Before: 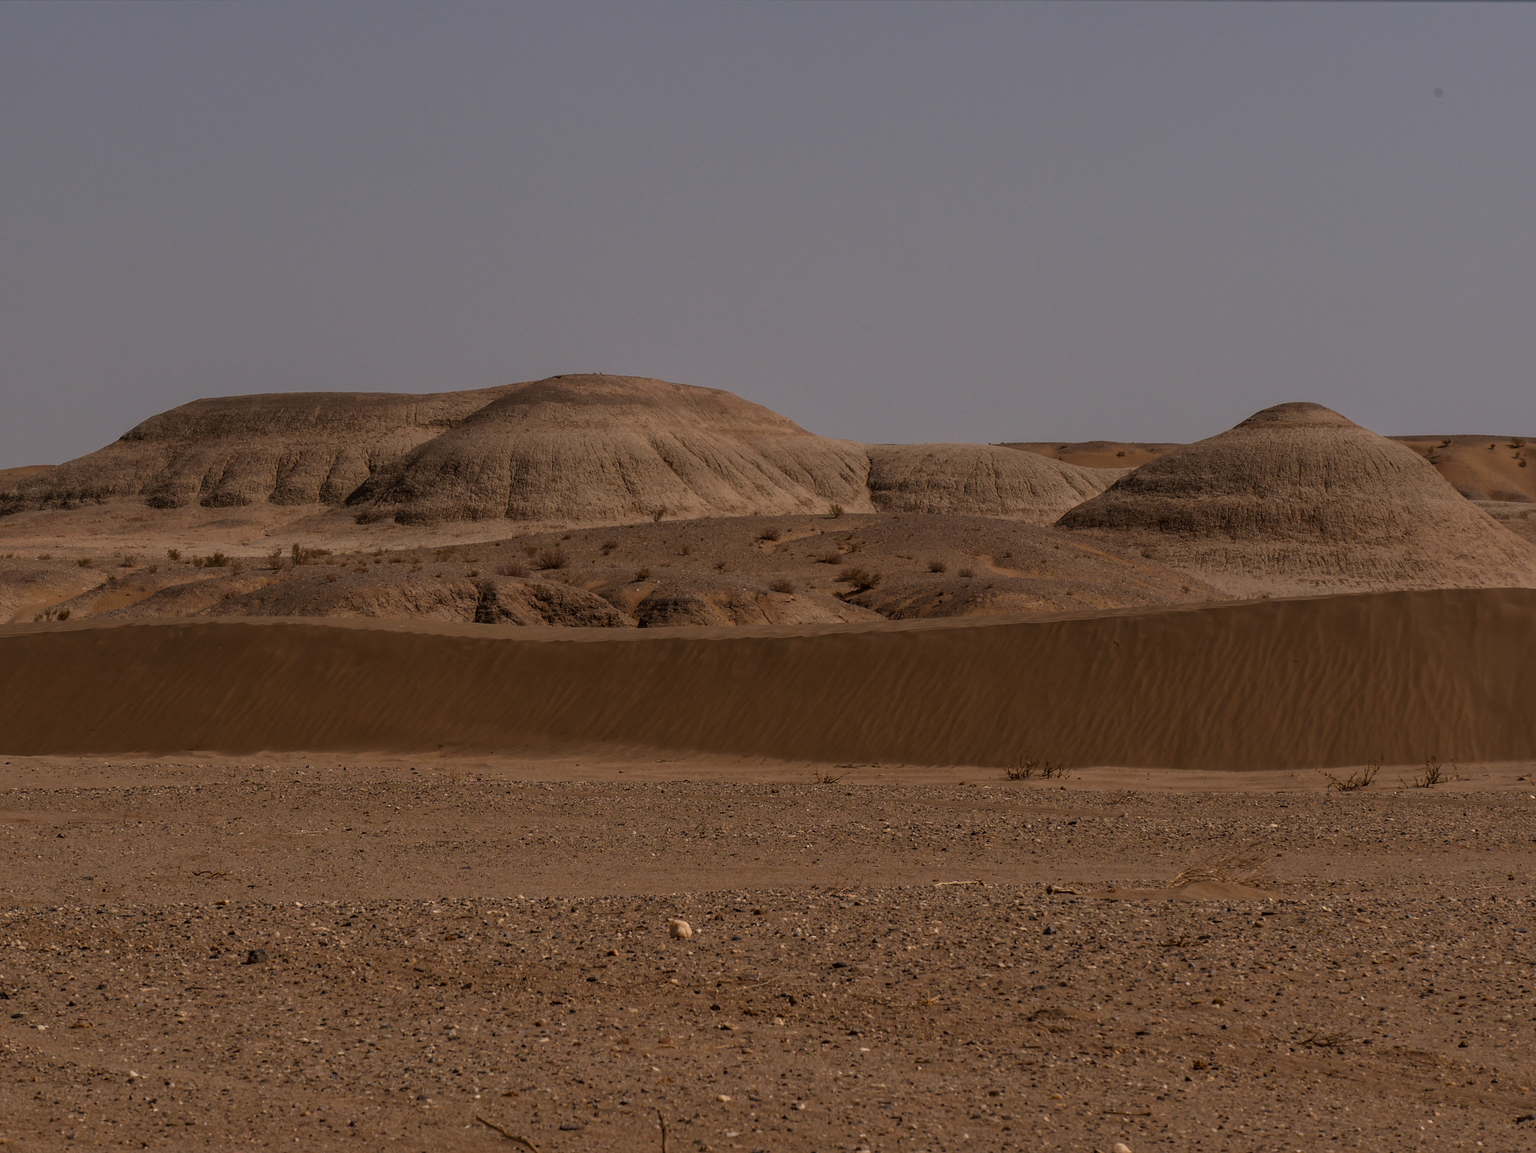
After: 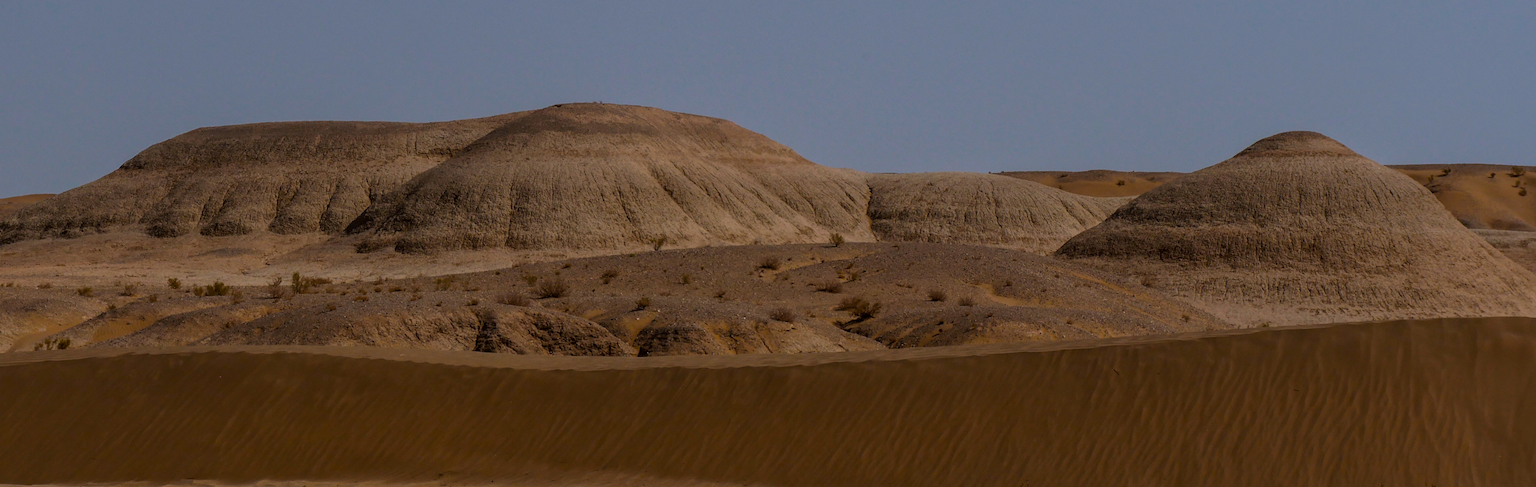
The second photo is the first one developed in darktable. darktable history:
crop and rotate: top 23.564%, bottom 34.187%
color calibration: gray › normalize channels true, illuminant F (fluorescent), F source F9 (Cool White Deluxe 4150 K) – high CRI, x 0.374, y 0.373, temperature 4160.79 K, gamut compression 0.027
color balance rgb: power › hue 312.08°, perceptual saturation grading › global saturation 24.912%, global vibrance 32.787%
local contrast: detail 110%
